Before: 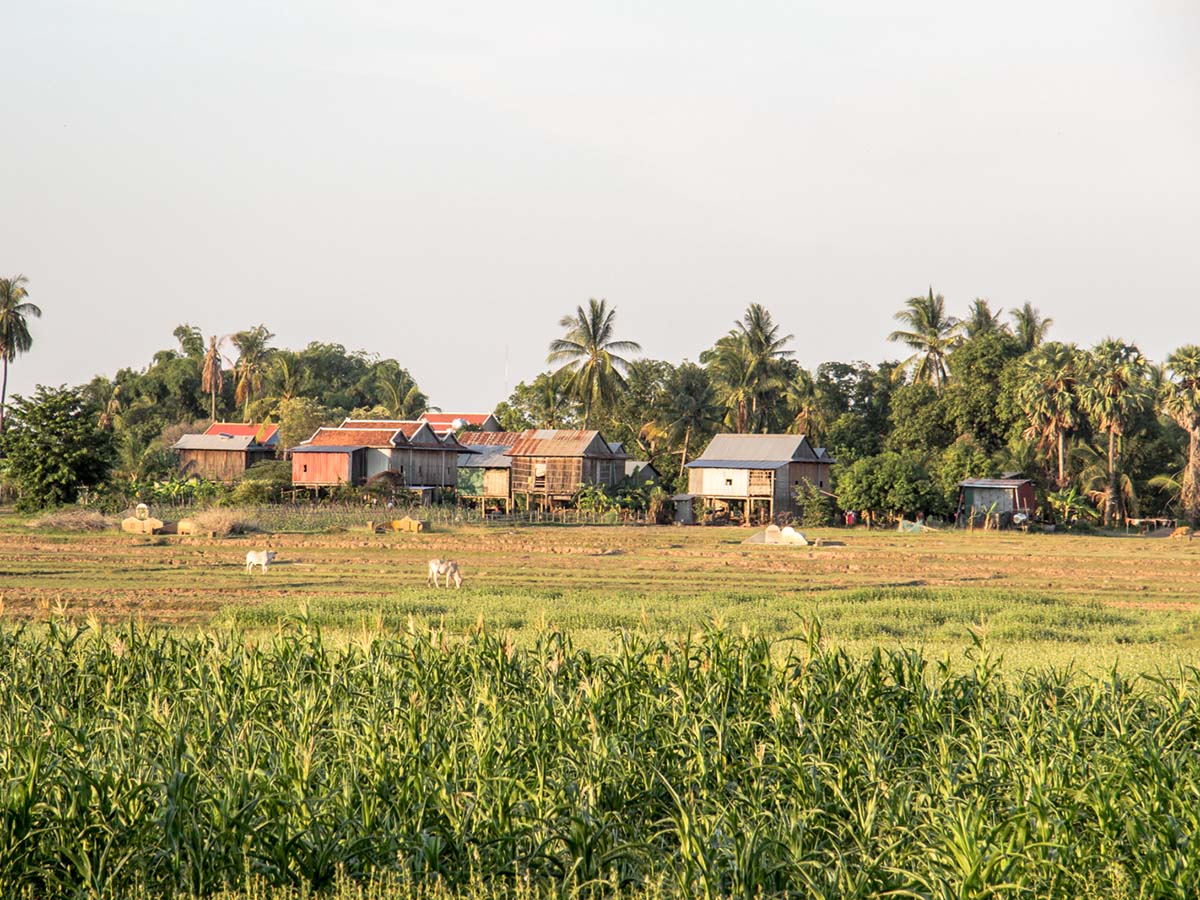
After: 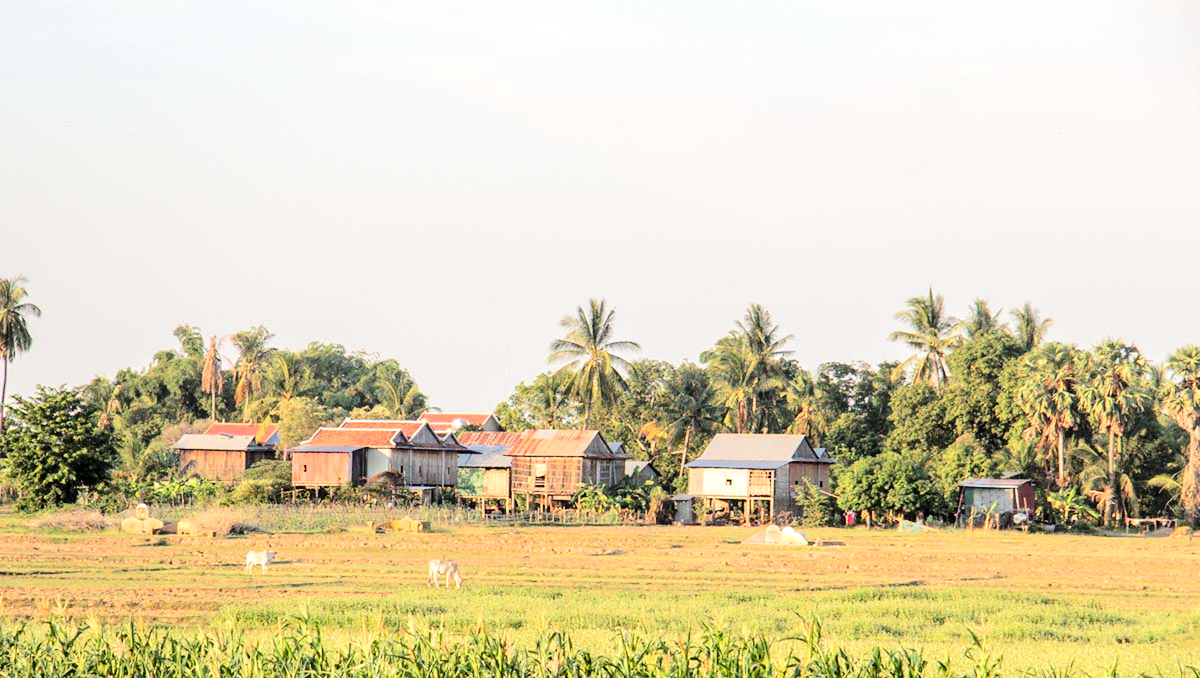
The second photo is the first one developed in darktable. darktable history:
tone equalizer: -7 EV 0.15 EV, -6 EV 0.561 EV, -5 EV 1.12 EV, -4 EV 1.29 EV, -3 EV 1.13 EV, -2 EV 0.6 EV, -1 EV 0.163 EV, edges refinement/feathering 500, mask exposure compensation -1.57 EV, preserve details no
crop: bottom 24.589%
